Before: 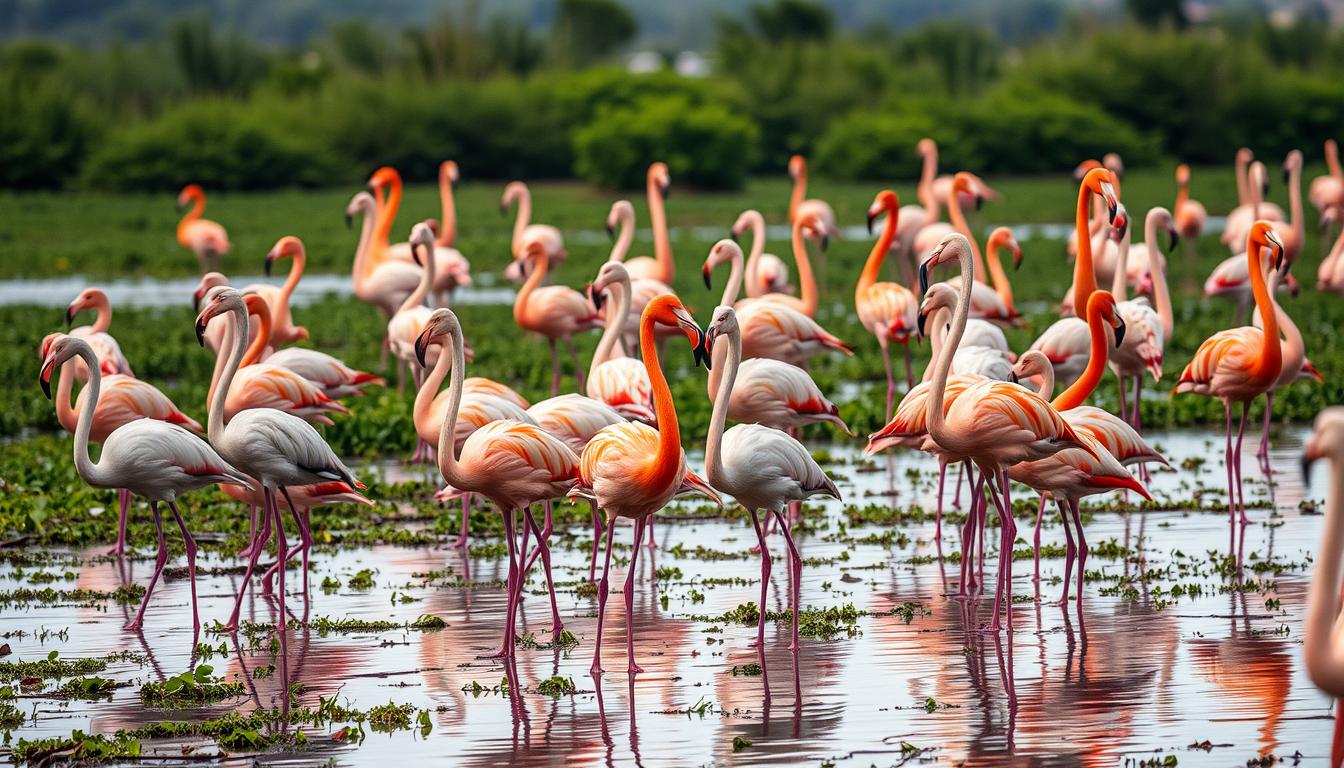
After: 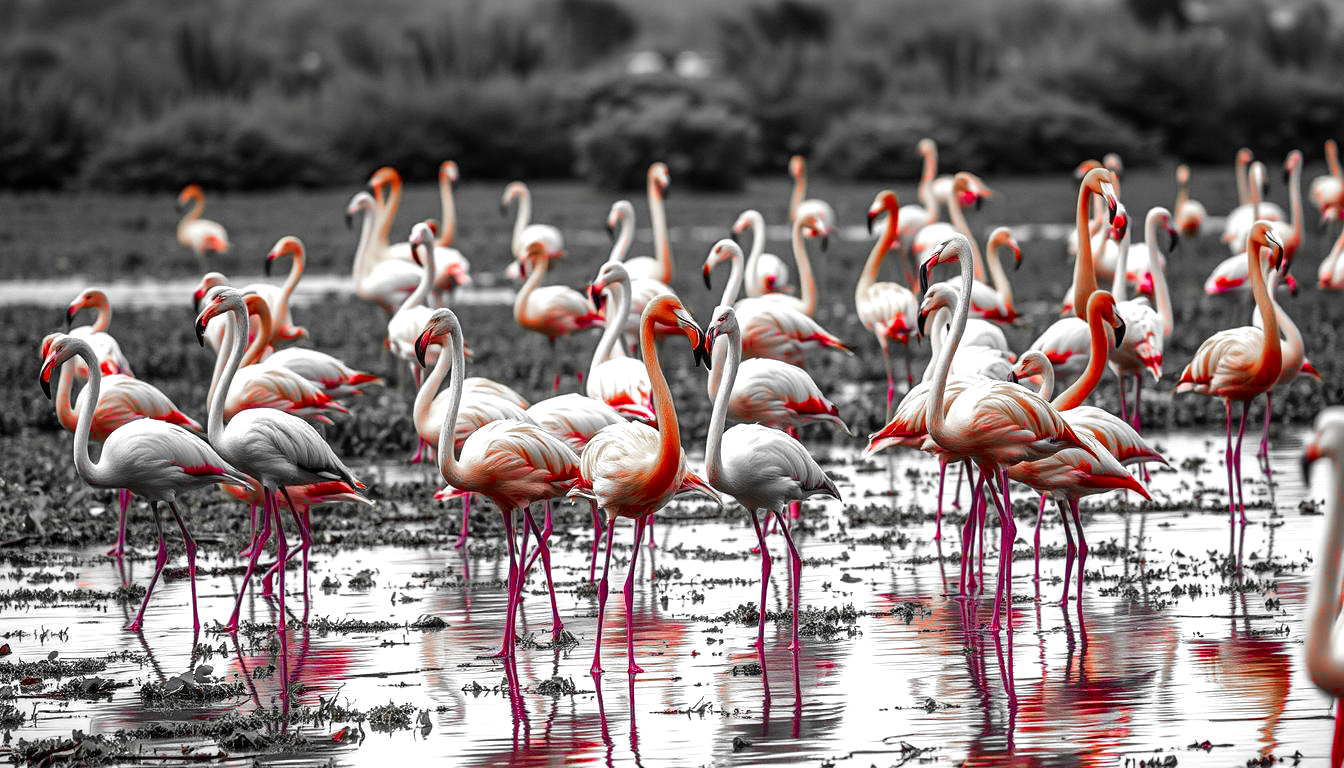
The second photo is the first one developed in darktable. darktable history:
color balance rgb: power › luminance -7.878%, power › chroma 1.126%, power › hue 218.22°, highlights gain › chroma 4.115%, highlights gain › hue 202.66°, global offset › hue 170.74°, perceptual saturation grading › global saturation 20%, perceptual saturation grading › highlights -25.633%, perceptual saturation grading › shadows 25.671%, perceptual brilliance grading › global brilliance 11.99%, global vibrance 20%
color zones: curves: ch1 [(0, 0.831) (0.08, 0.771) (0.157, 0.268) (0.241, 0.207) (0.562, -0.005) (0.714, -0.013) (0.876, 0.01) (1, 0.831)], mix 40.26%
